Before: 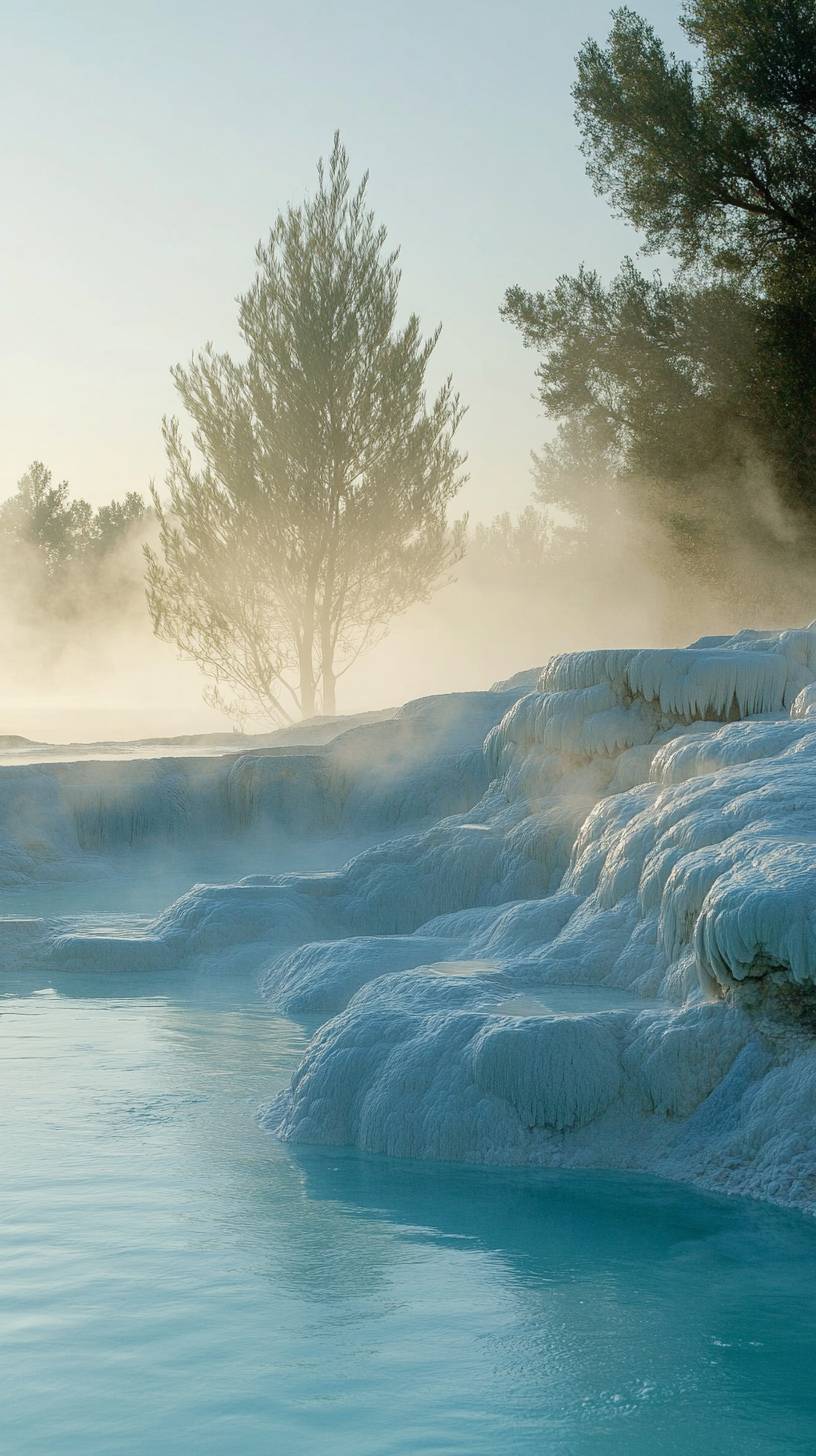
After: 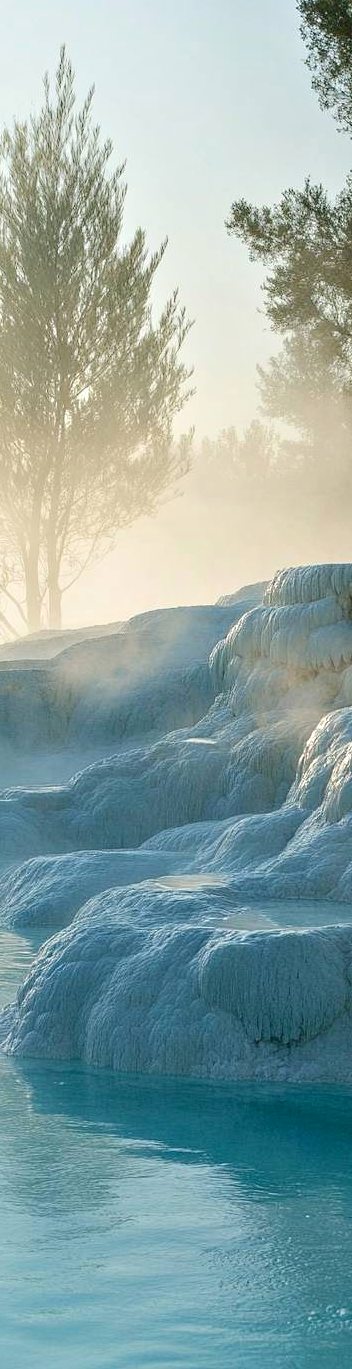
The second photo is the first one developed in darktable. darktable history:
contrast equalizer: y [[0.6 ×6], [0.55 ×6], [0 ×6], [0 ×6], [0 ×6]]
crop: left 33.628%, top 5.936%, right 23.129%
shadows and highlights: shadows -41.04, highlights 63.37, soften with gaussian
